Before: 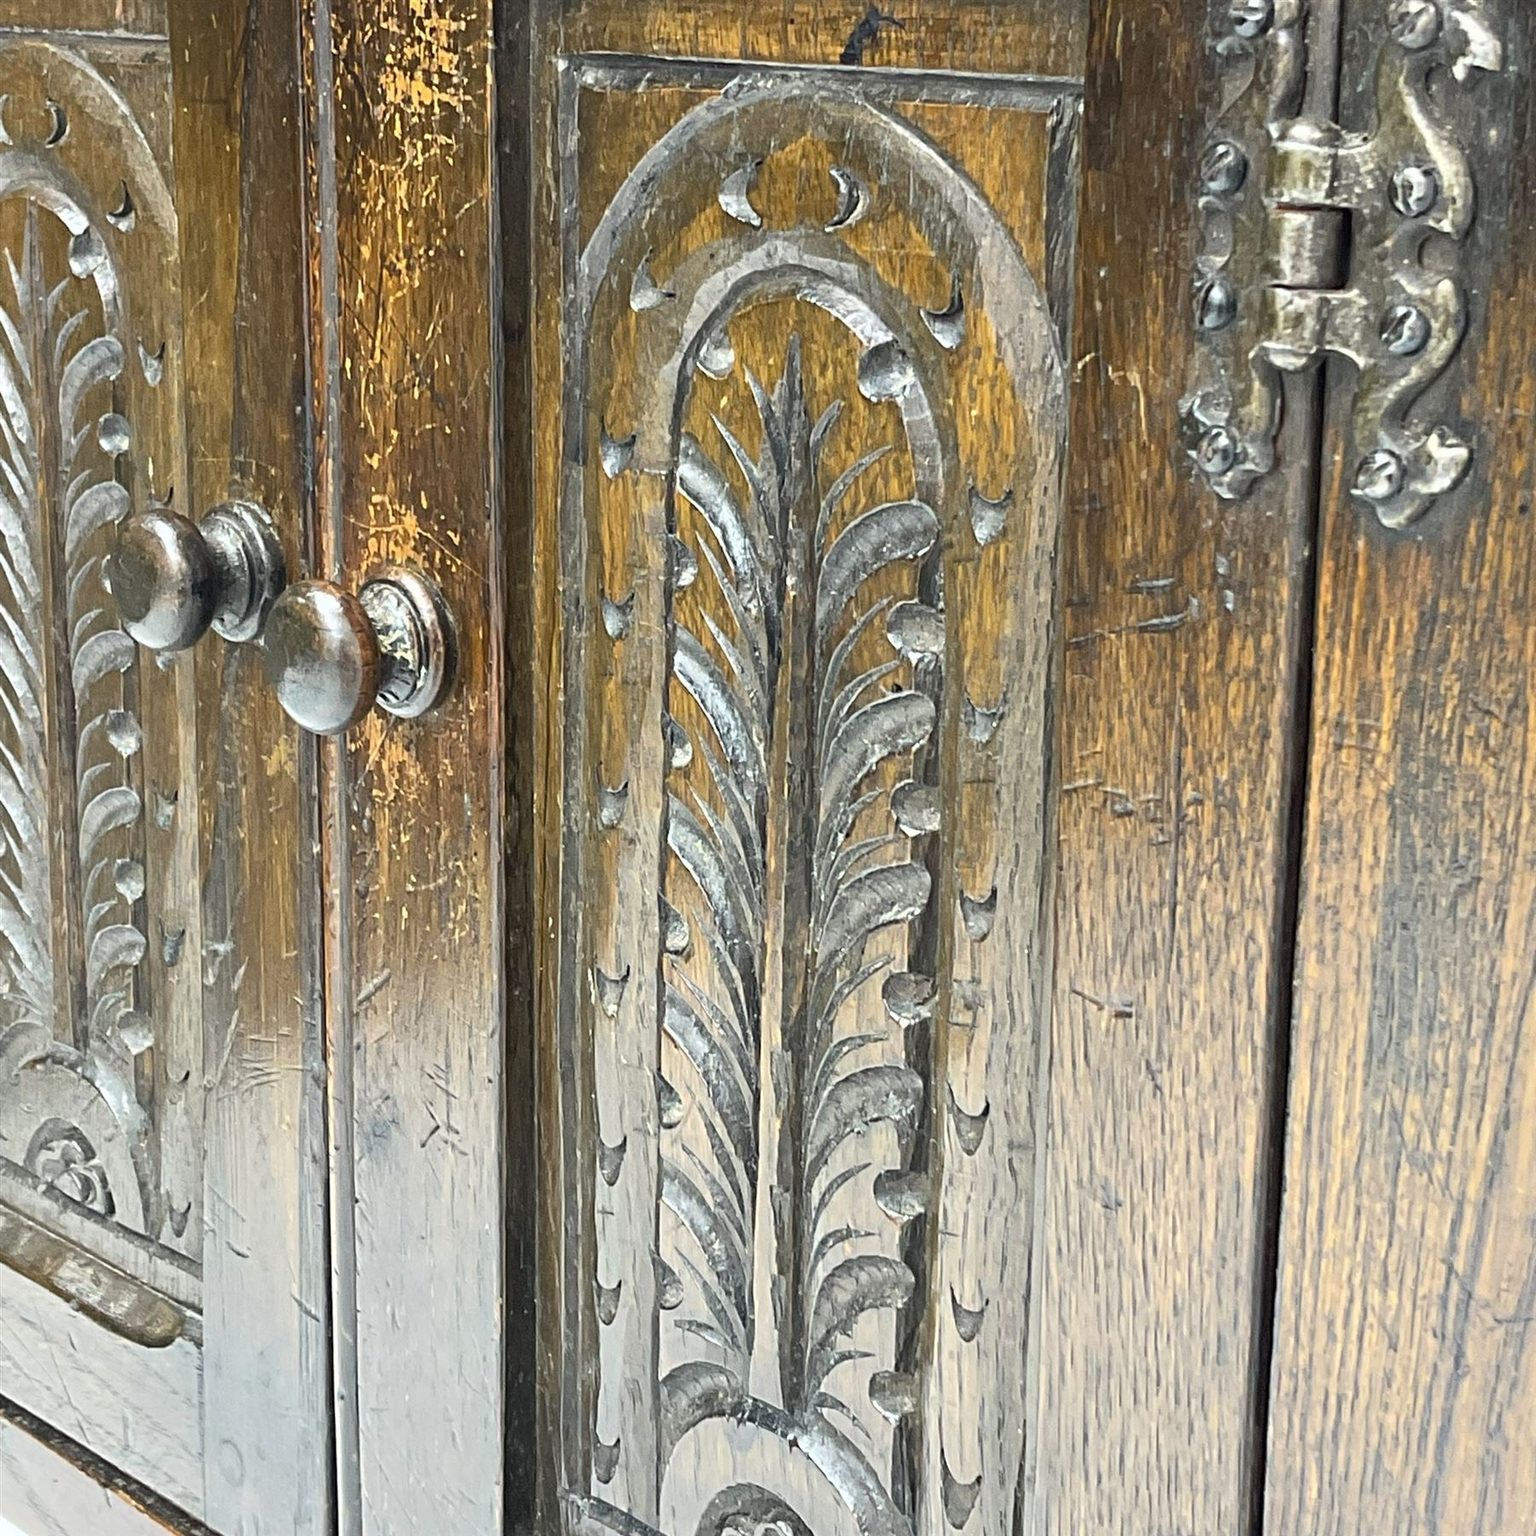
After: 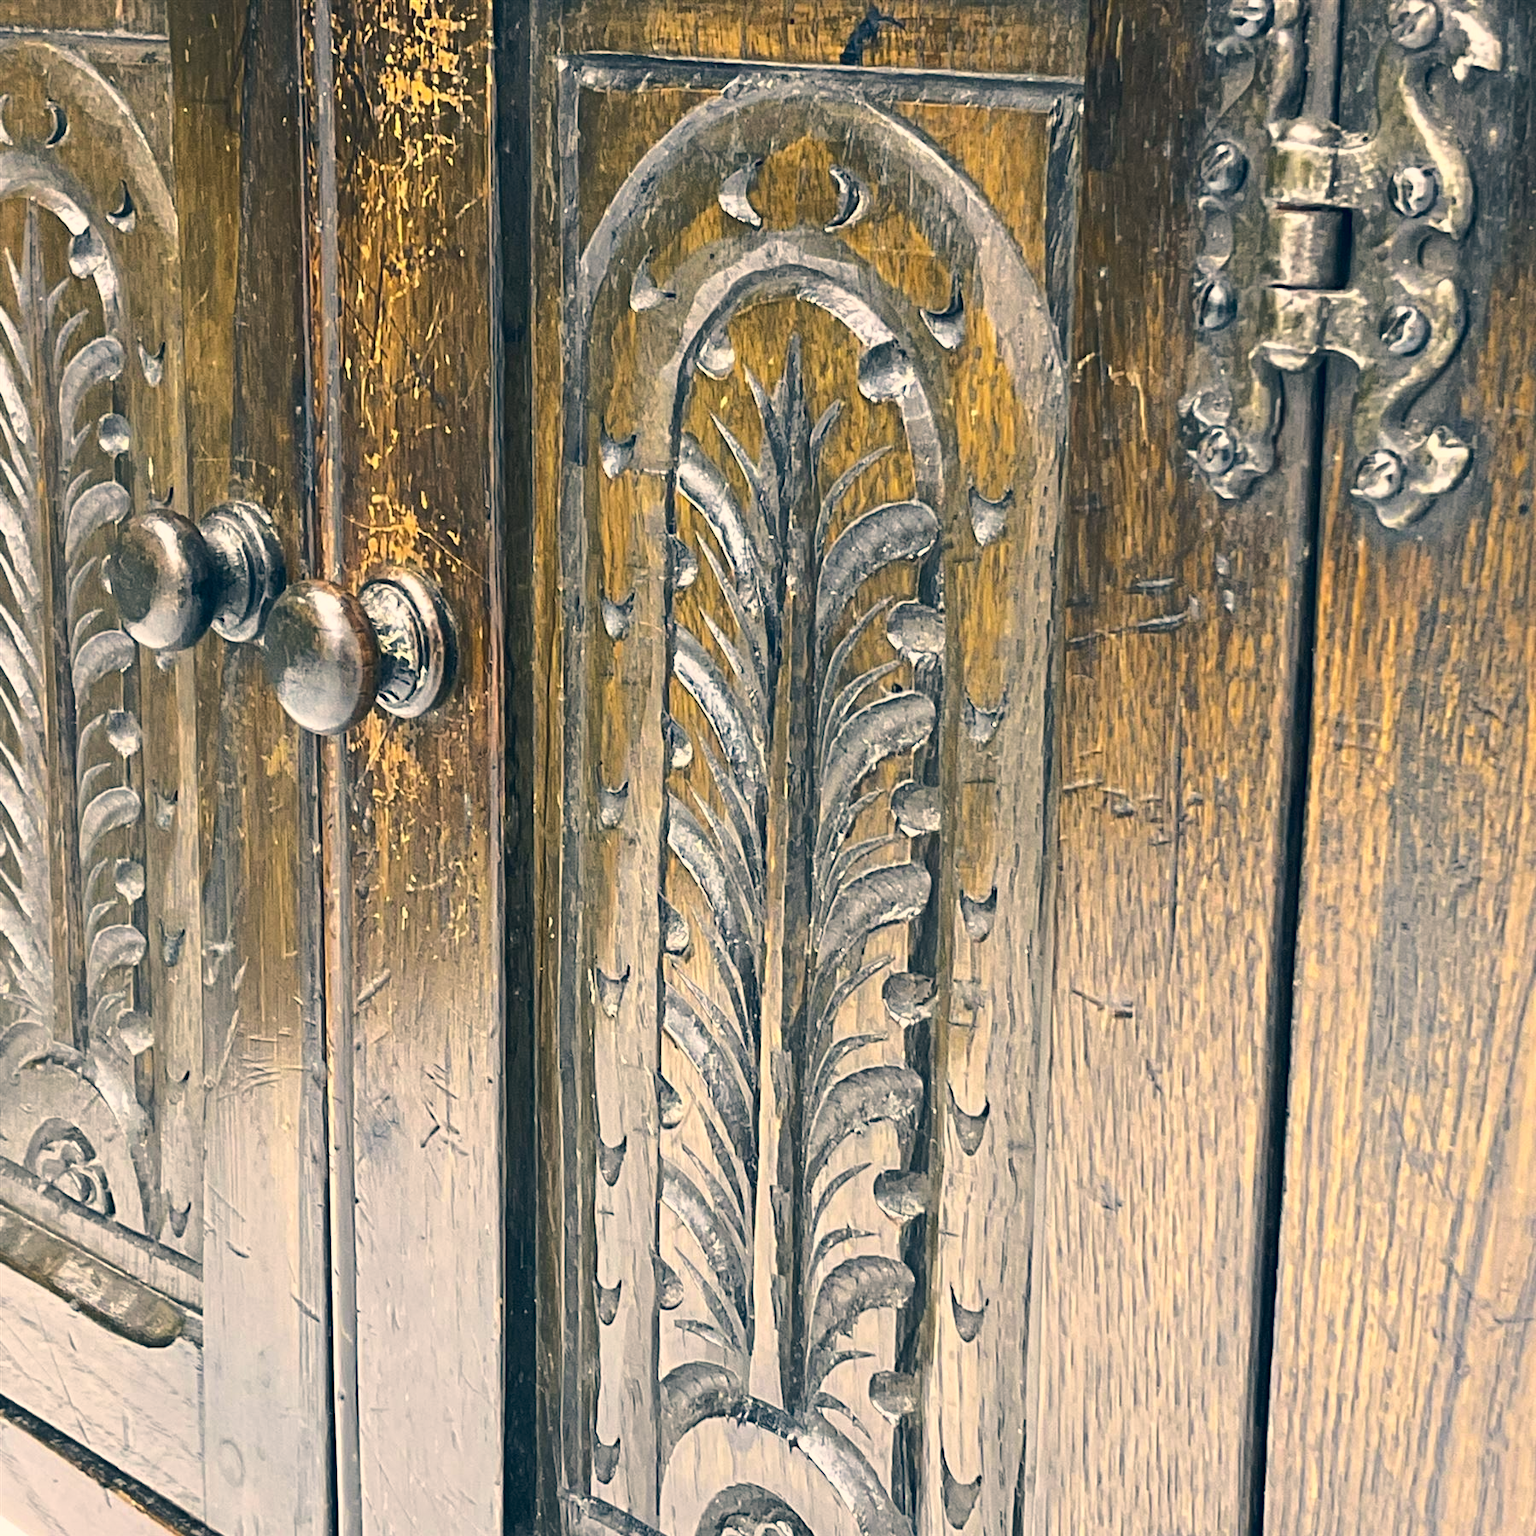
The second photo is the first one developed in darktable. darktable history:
color correction: highlights a* 10.29, highlights b* 14.05, shadows a* -9.88, shadows b* -14.99
tone curve: curves: ch0 [(0, 0.021) (0.059, 0.053) (0.212, 0.18) (0.337, 0.304) (0.495, 0.505) (0.725, 0.731) (0.89, 0.919) (1, 1)]; ch1 [(0, 0) (0.094, 0.081) (0.311, 0.282) (0.421, 0.417) (0.479, 0.475) (0.54, 0.55) (0.615, 0.65) (0.683, 0.688) (1, 1)]; ch2 [(0, 0) (0.257, 0.217) (0.44, 0.431) (0.498, 0.507) (0.603, 0.598) (1, 1)]
